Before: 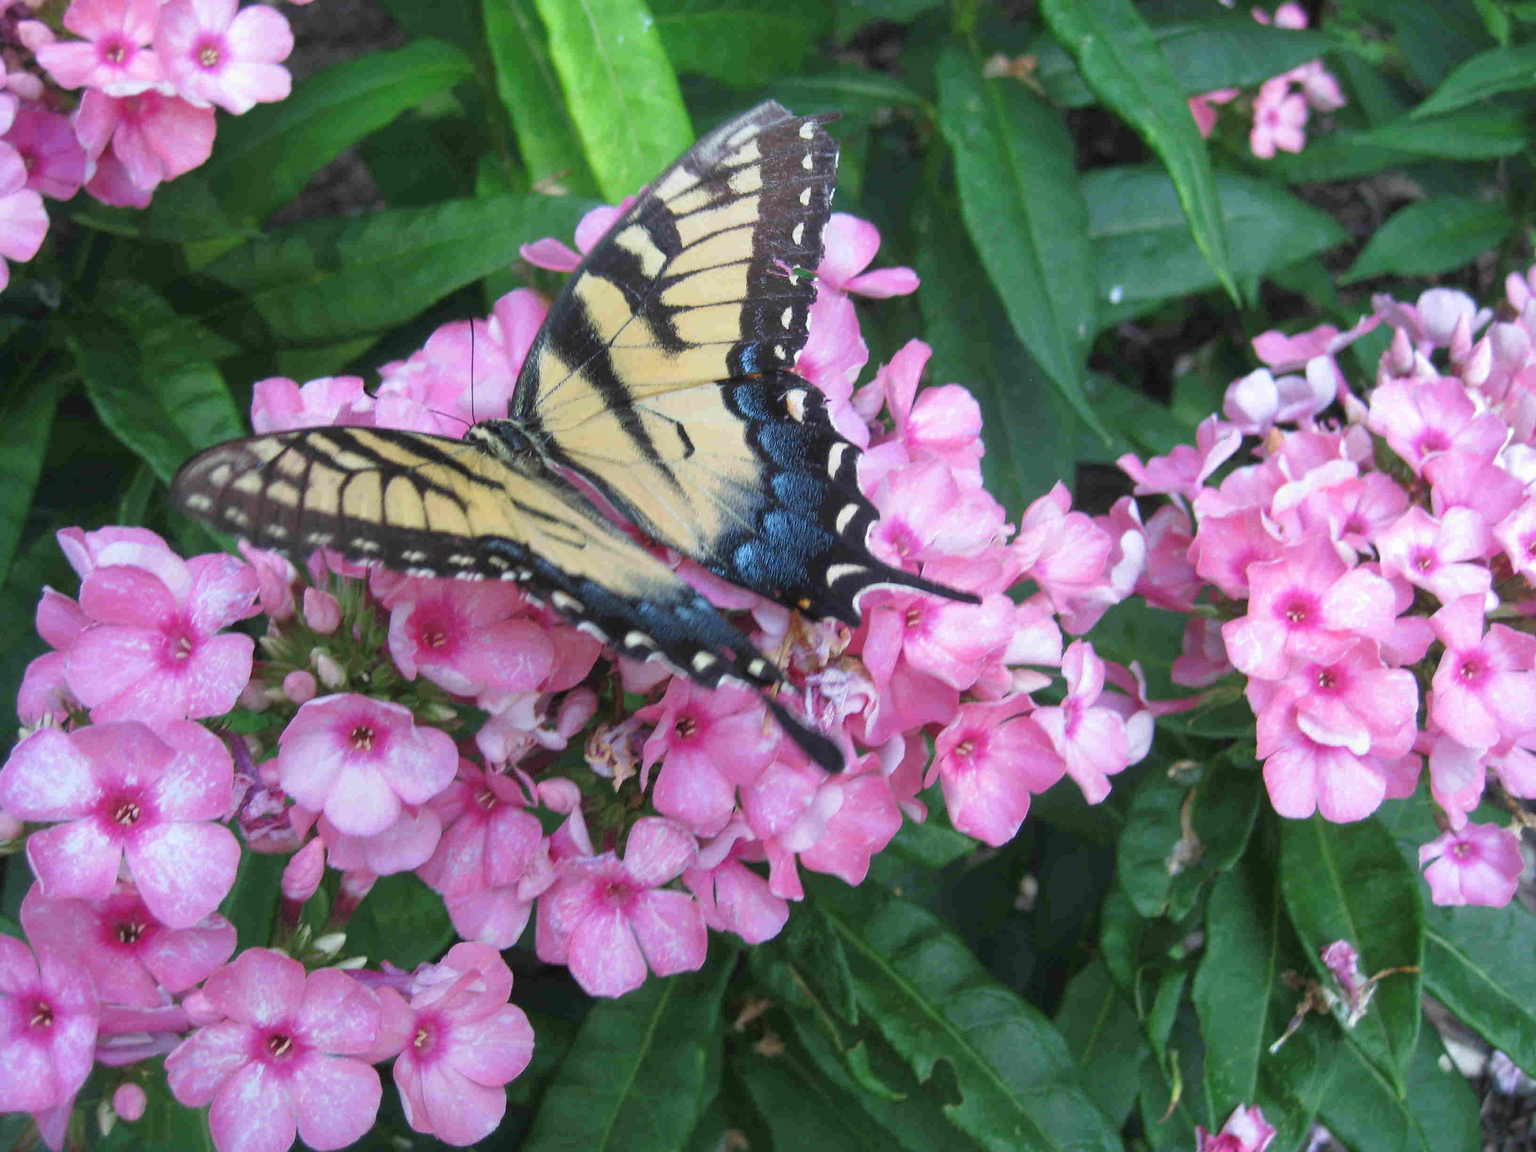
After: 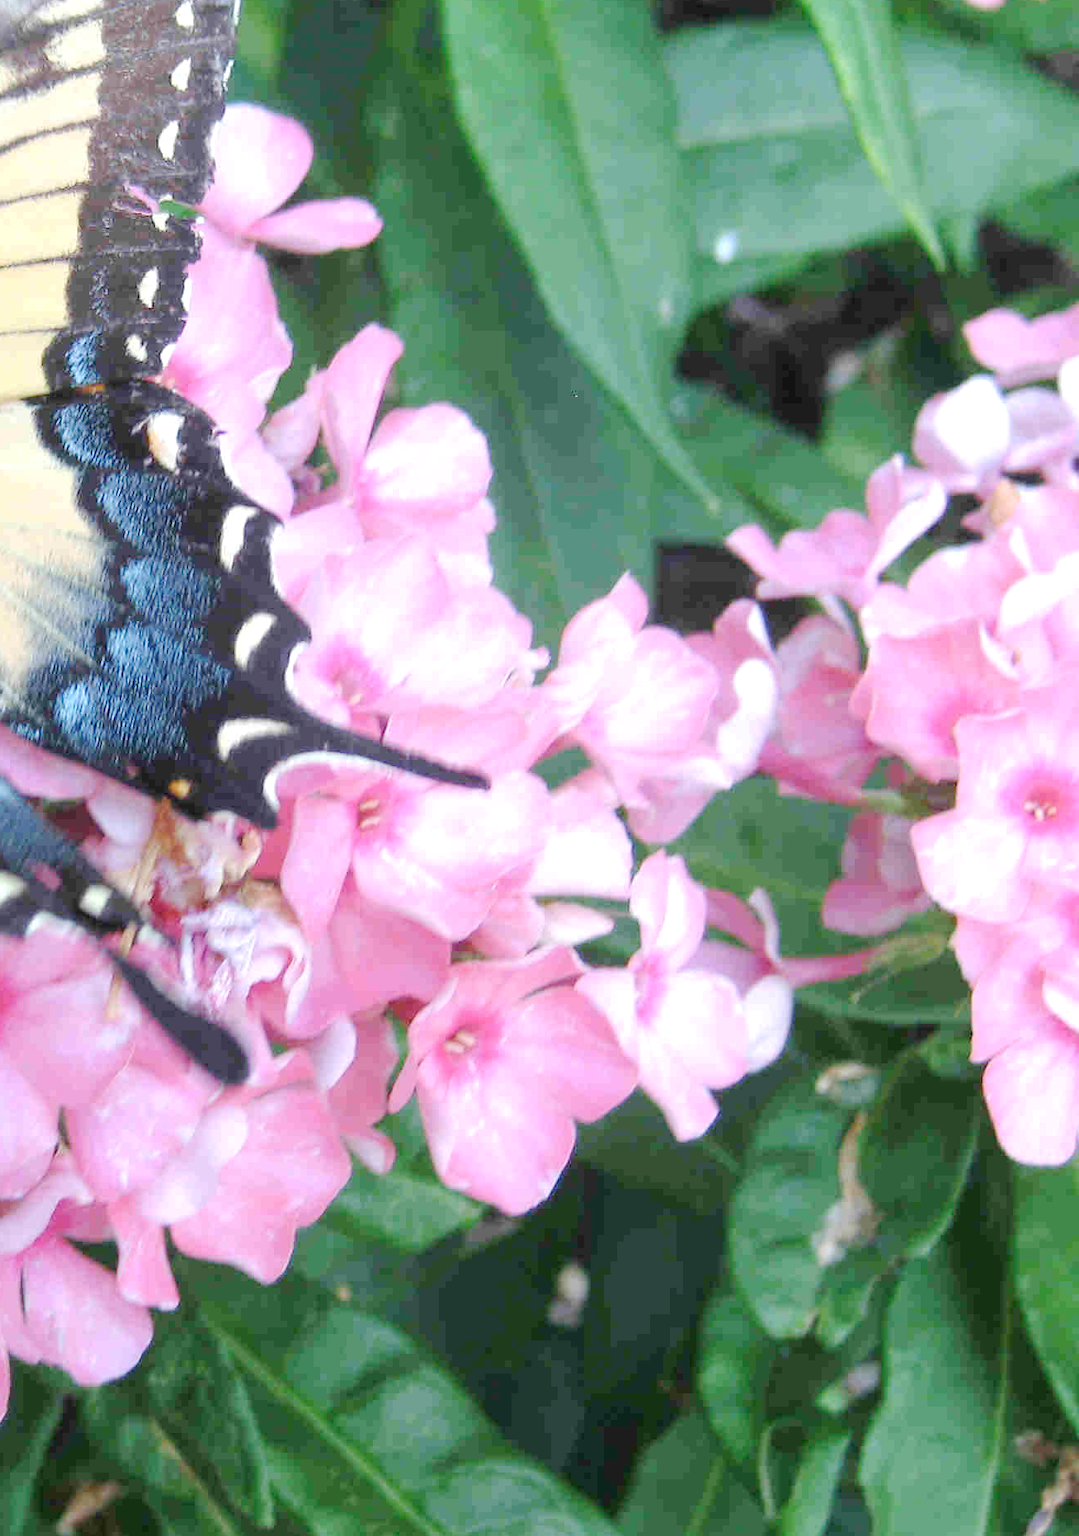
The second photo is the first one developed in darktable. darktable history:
exposure: black level correction 0, exposure 0.5 EV, compensate highlight preservation false
base curve: curves: ch0 [(0, 0) (0.158, 0.273) (0.879, 0.895) (1, 1)], preserve colors none
crop: left 45.721%, top 13.393%, right 14.118%, bottom 10.01%
